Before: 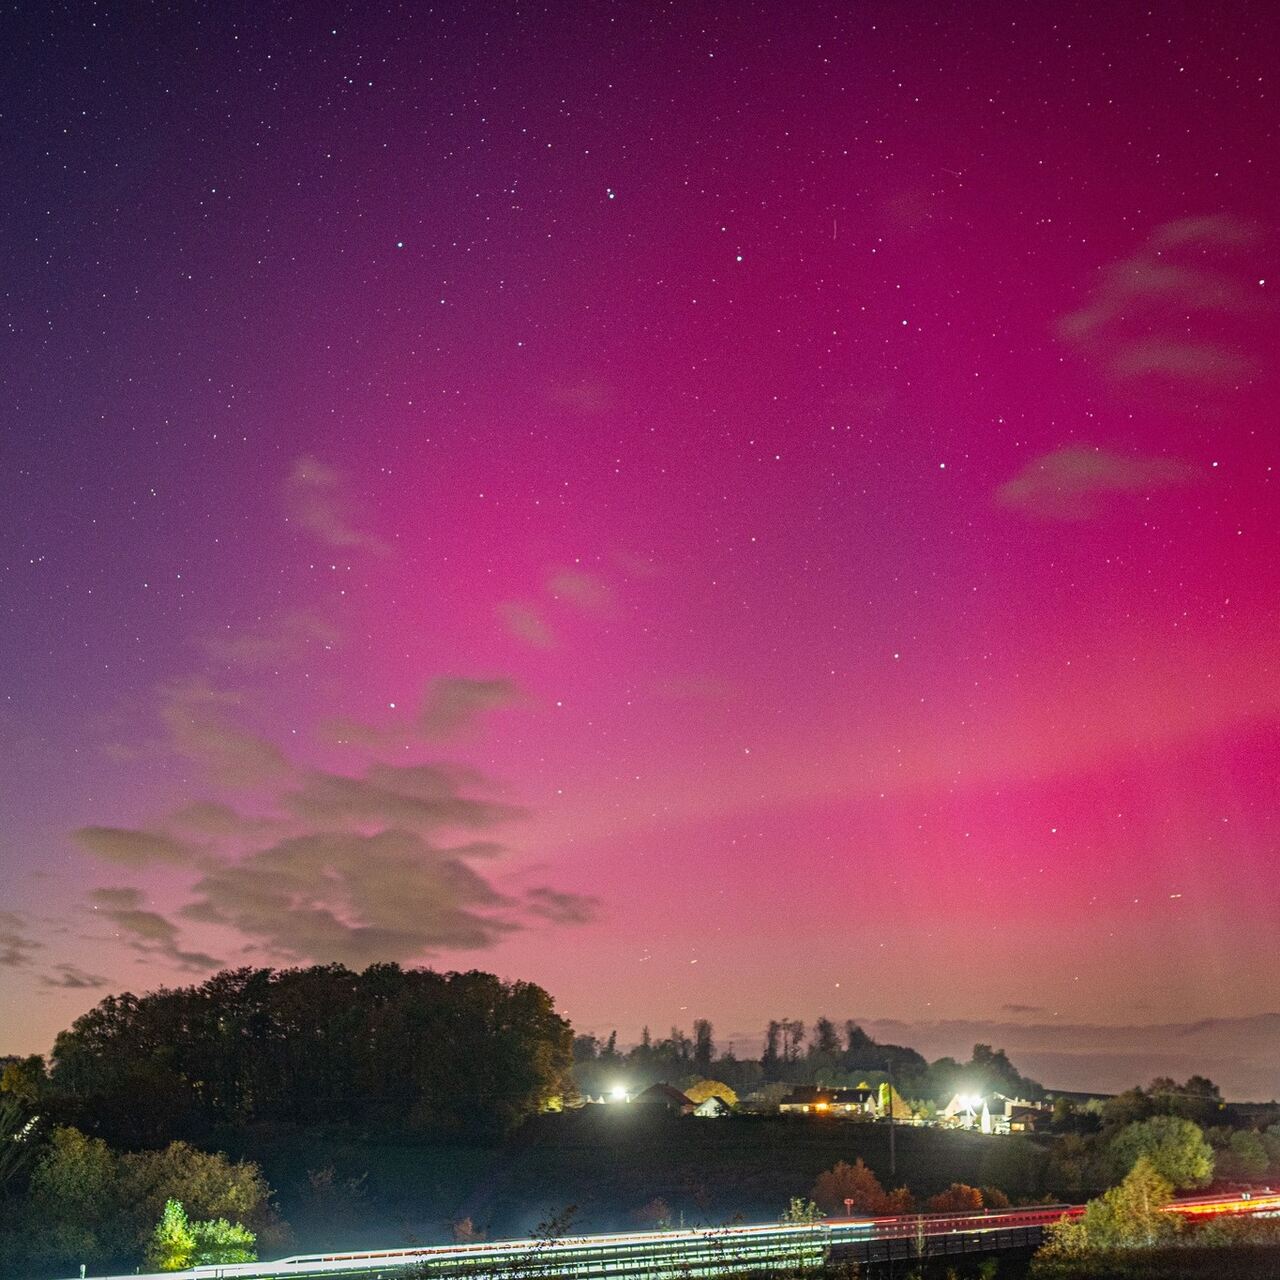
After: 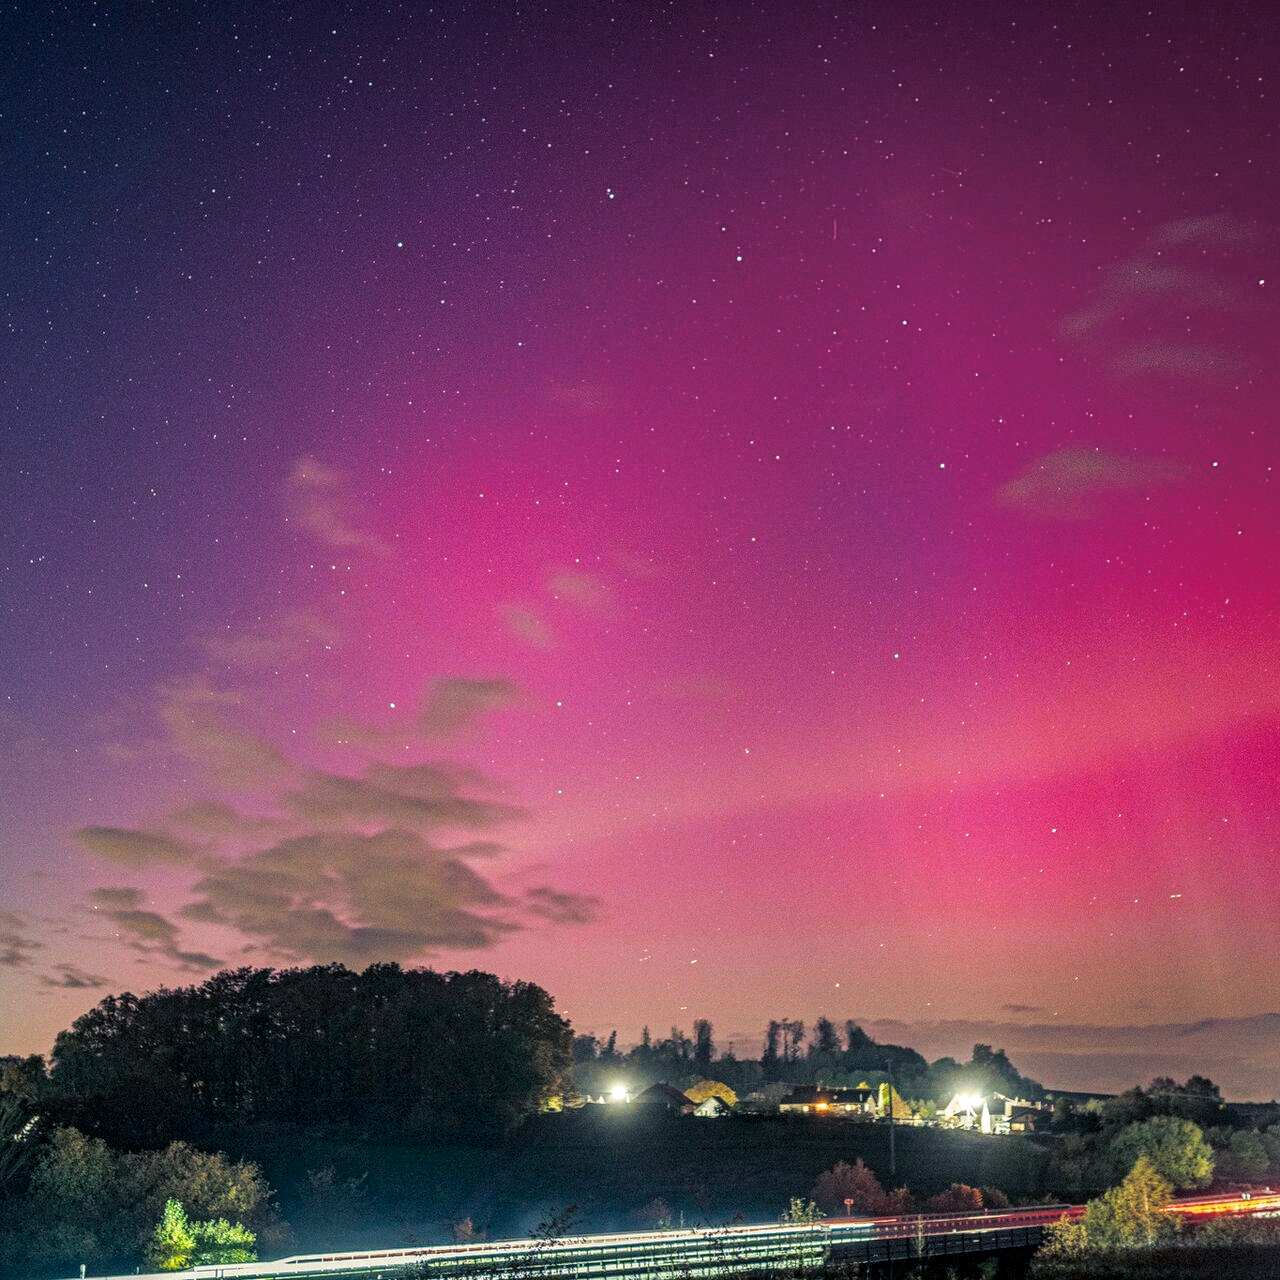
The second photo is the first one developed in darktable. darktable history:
local contrast: detail 130%
split-toning: shadows › hue 216°, shadows › saturation 1, highlights › hue 57.6°, balance -33.4
